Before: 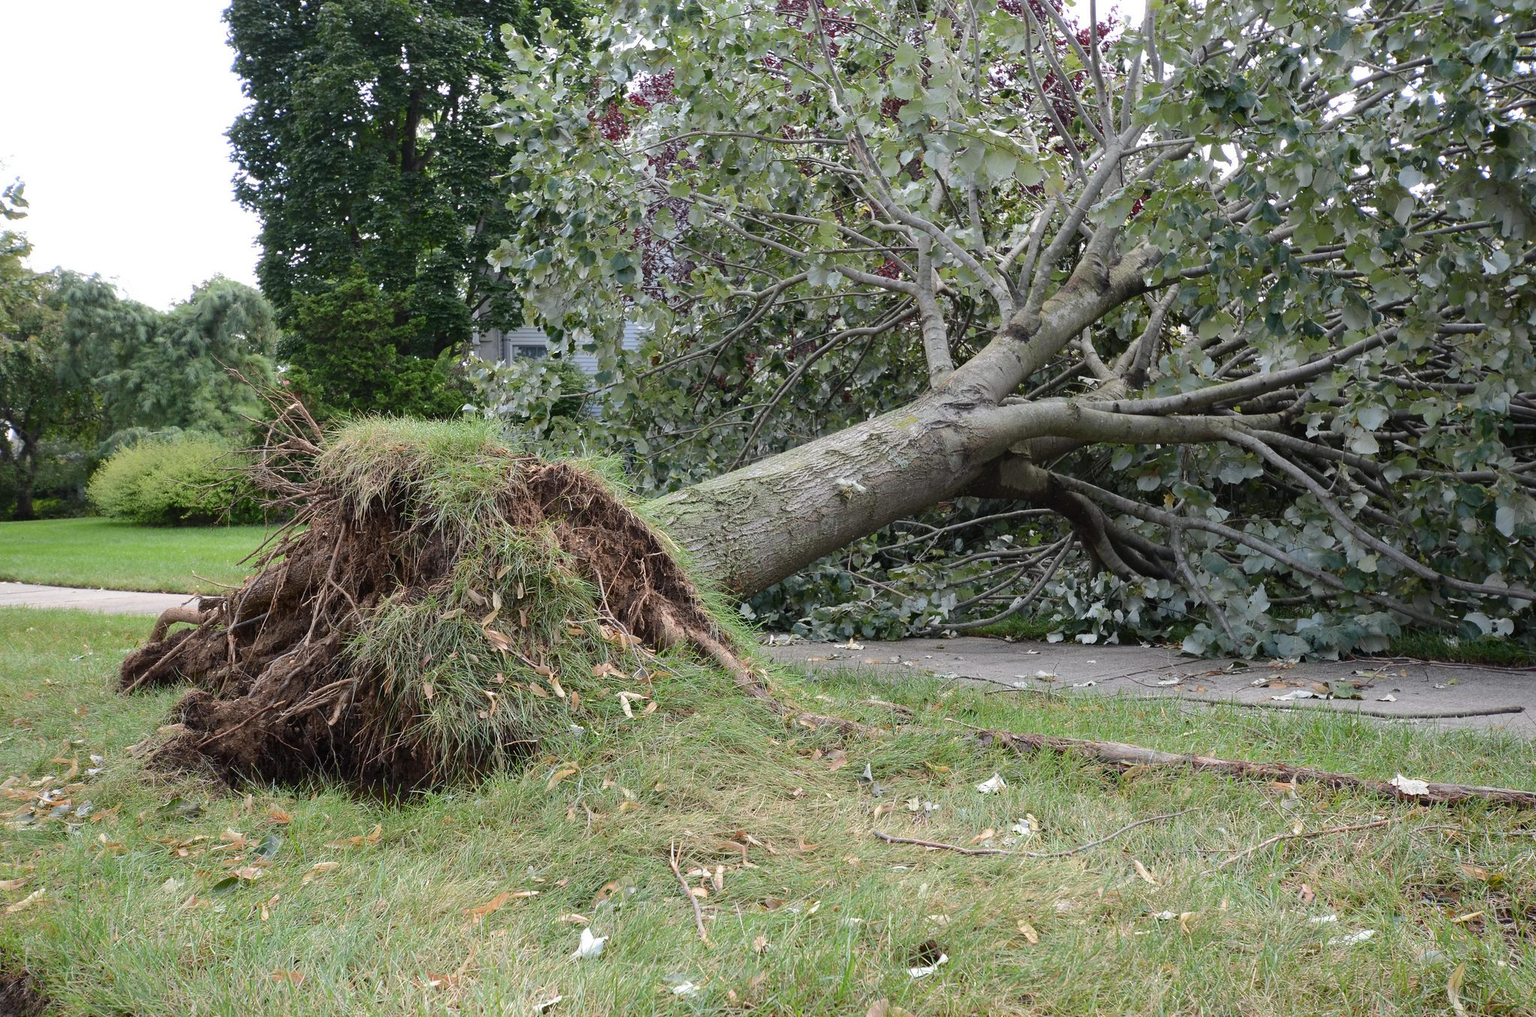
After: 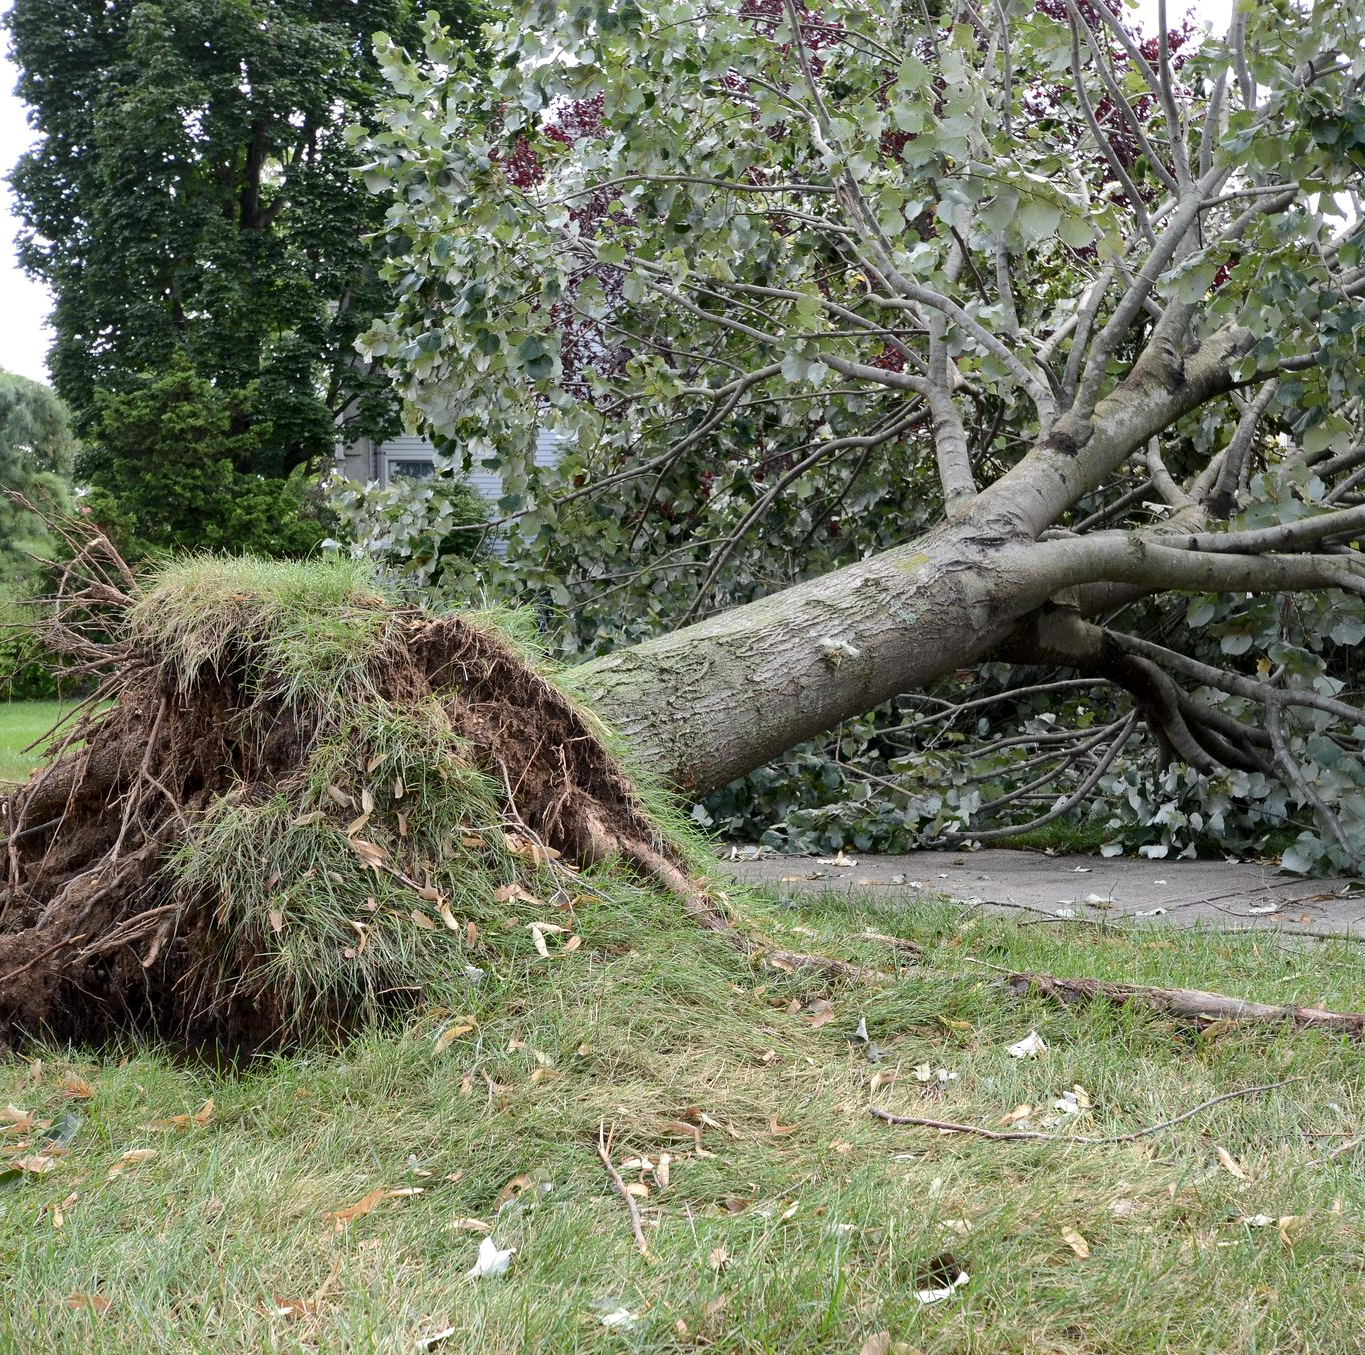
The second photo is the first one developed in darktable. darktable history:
local contrast: mode bilateral grid, contrast 20, coarseness 100, detail 150%, midtone range 0.2
crop and rotate: left 14.436%, right 18.898%
